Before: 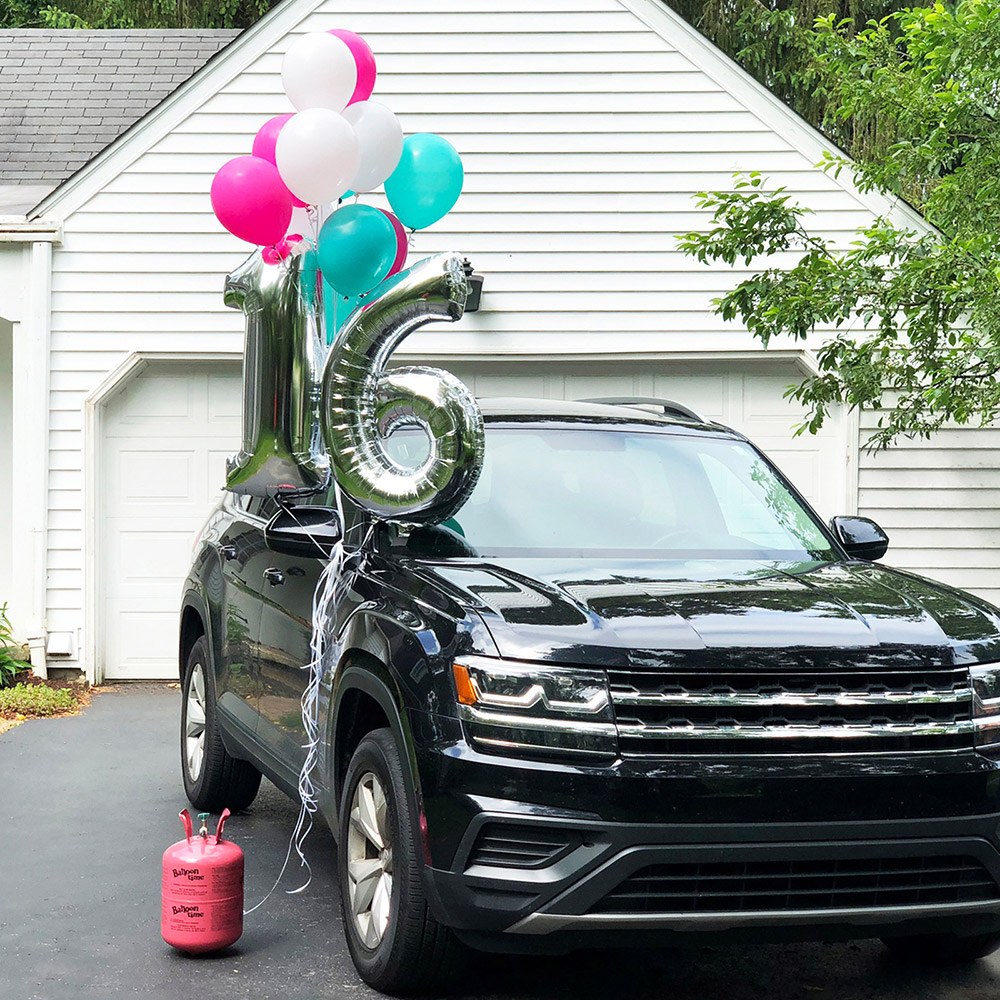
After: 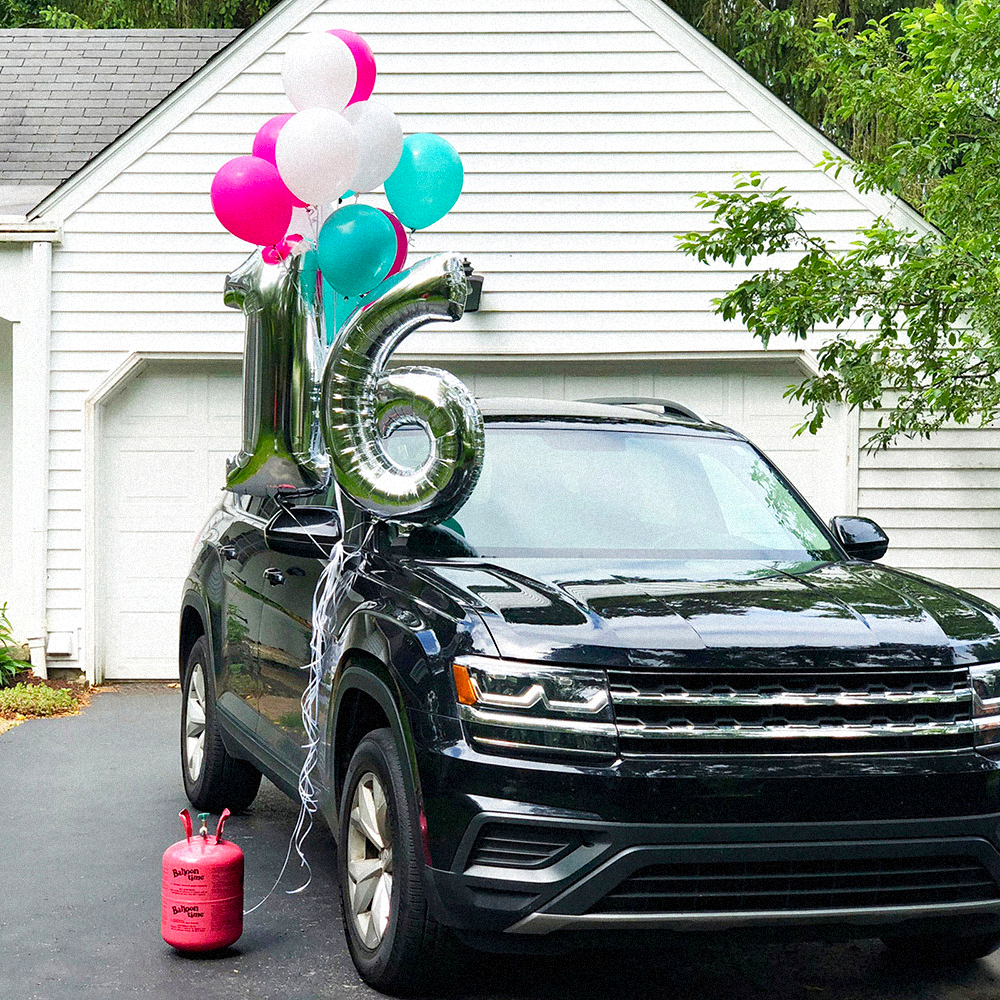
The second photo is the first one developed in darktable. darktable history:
shadows and highlights: shadows 12, white point adjustment 1.2, highlights -0.36, soften with gaussian
color balance rgb: perceptual saturation grading › global saturation 20%, perceptual saturation grading › highlights -25%, perceptual saturation grading › shadows 25%
haze removal: strength 0.29, distance 0.25, compatibility mode true, adaptive false
grain: mid-tones bias 0%
